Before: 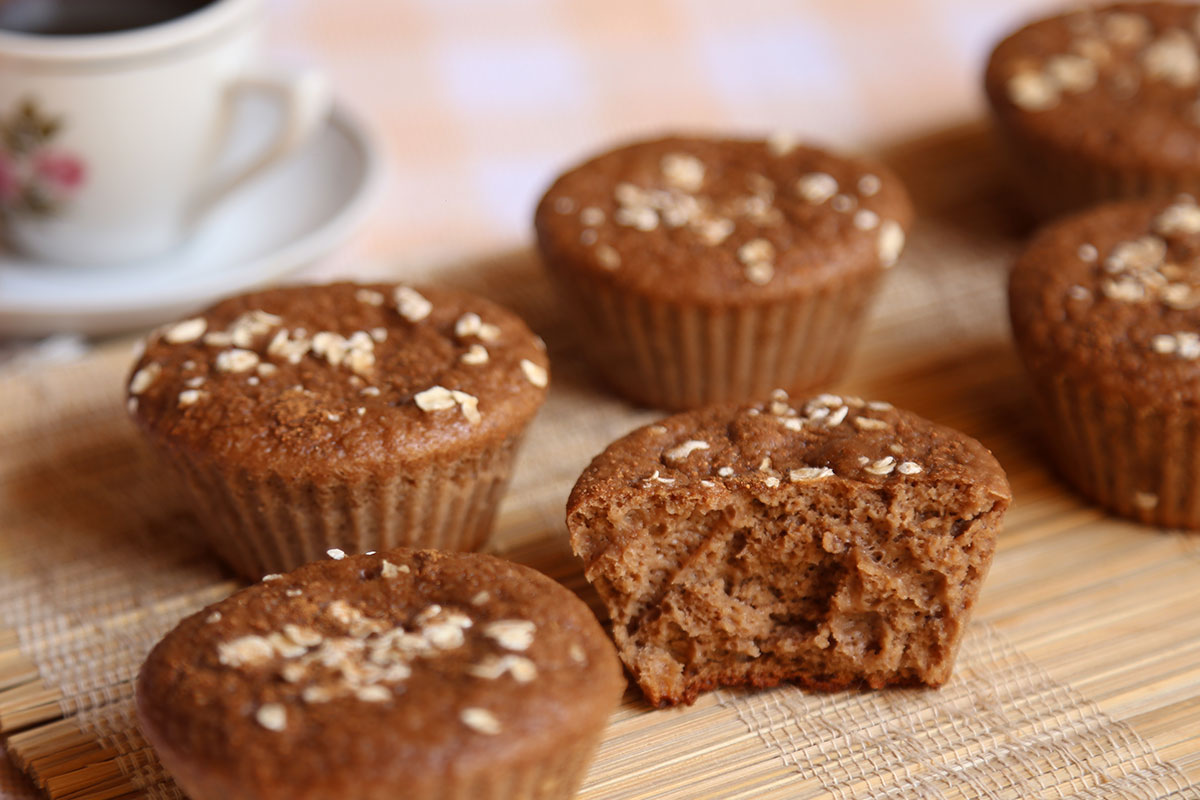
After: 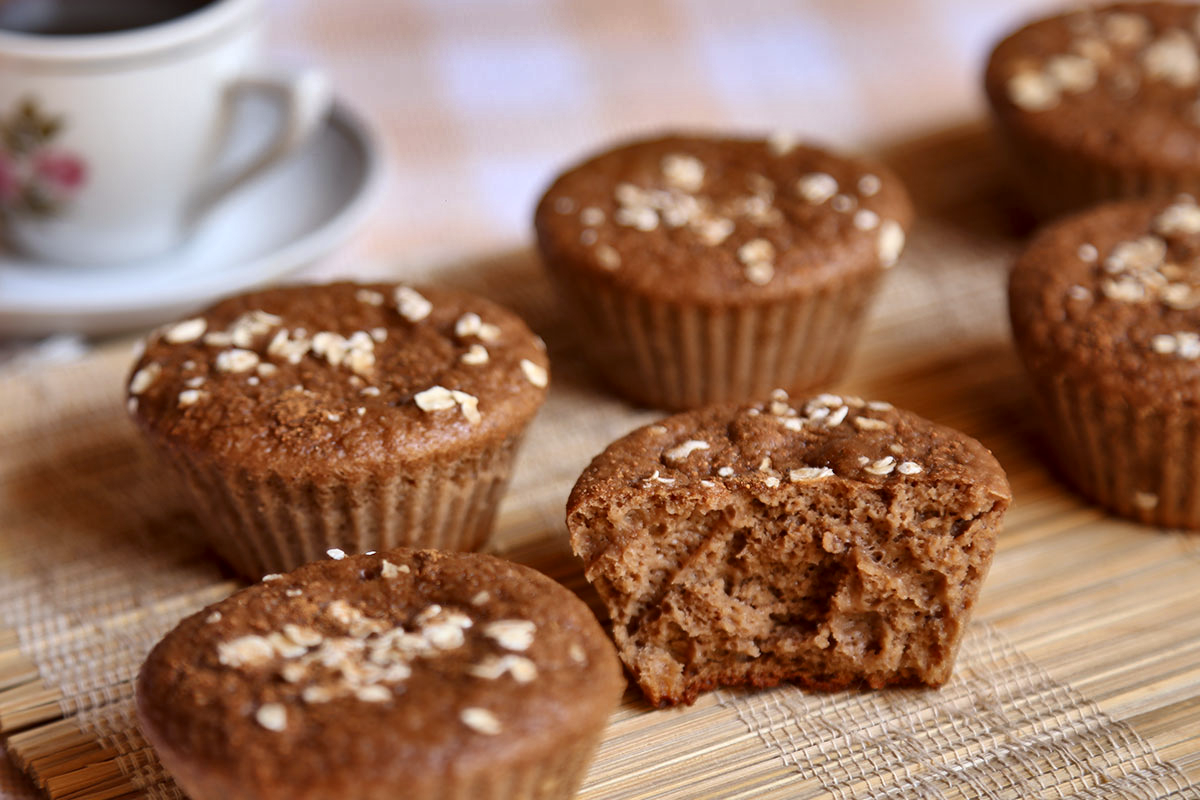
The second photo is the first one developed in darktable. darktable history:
white balance: red 0.974, blue 1.044
shadows and highlights: radius 100.41, shadows 50.55, highlights -64.36, highlights color adjustment 49.82%, soften with gaussian
local contrast: mode bilateral grid, contrast 20, coarseness 50, detail 140%, midtone range 0.2
